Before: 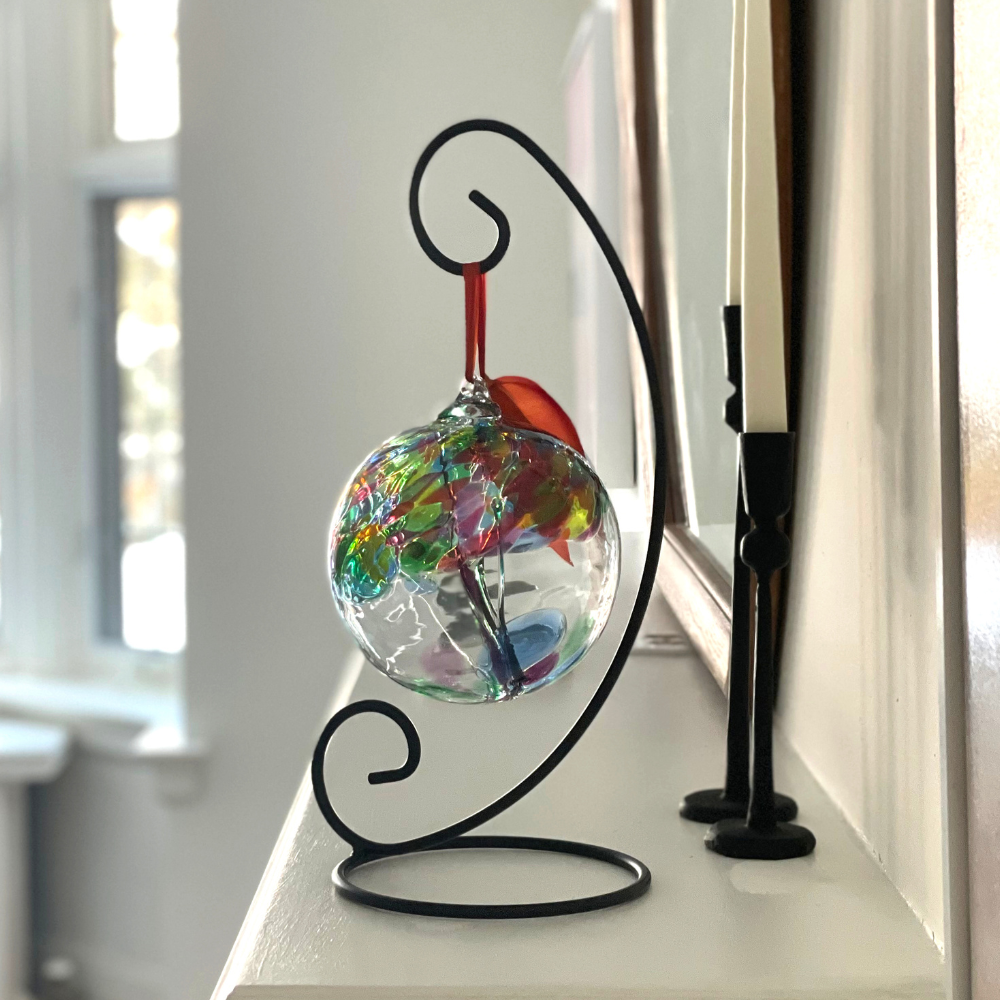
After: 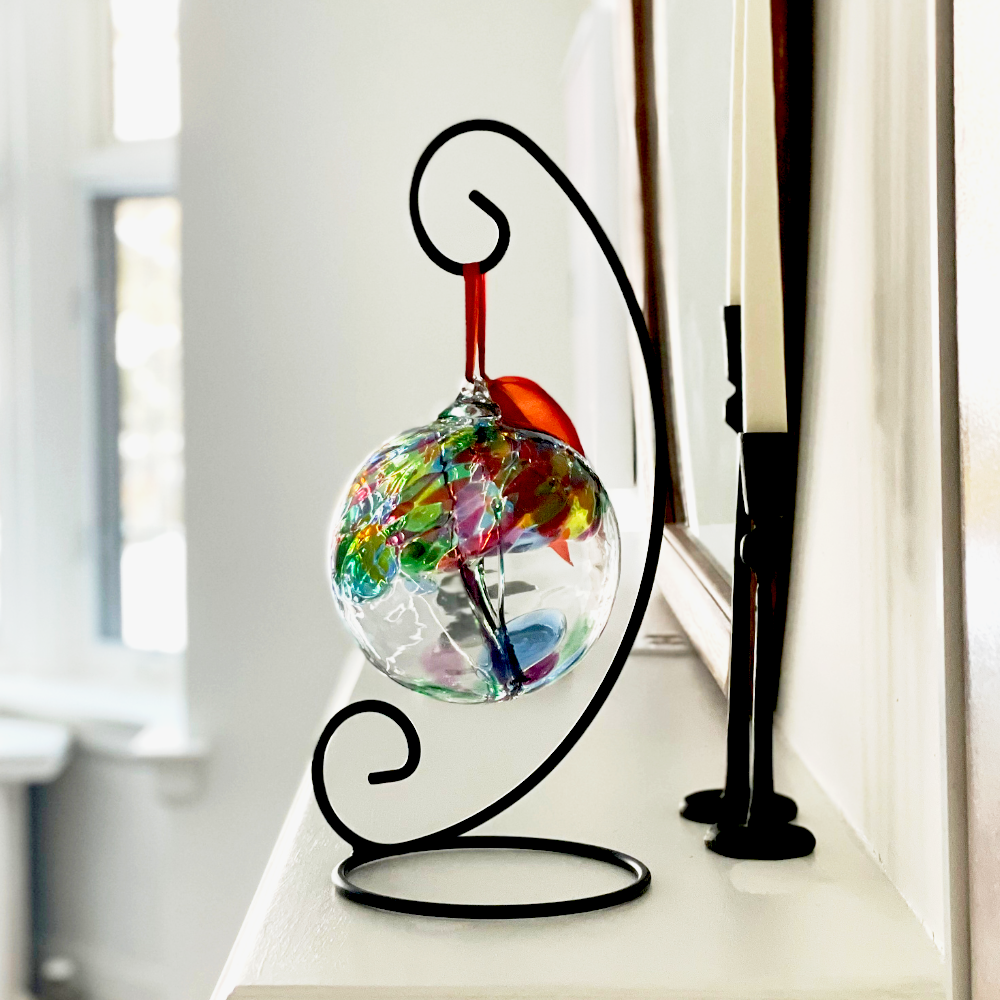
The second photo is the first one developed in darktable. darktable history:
base curve: curves: ch0 [(0, 0) (0.088, 0.125) (0.176, 0.251) (0.354, 0.501) (0.613, 0.749) (1, 0.877)], preserve colors none
exposure: black level correction 0.031, exposure 0.304 EV, compensate highlight preservation false
